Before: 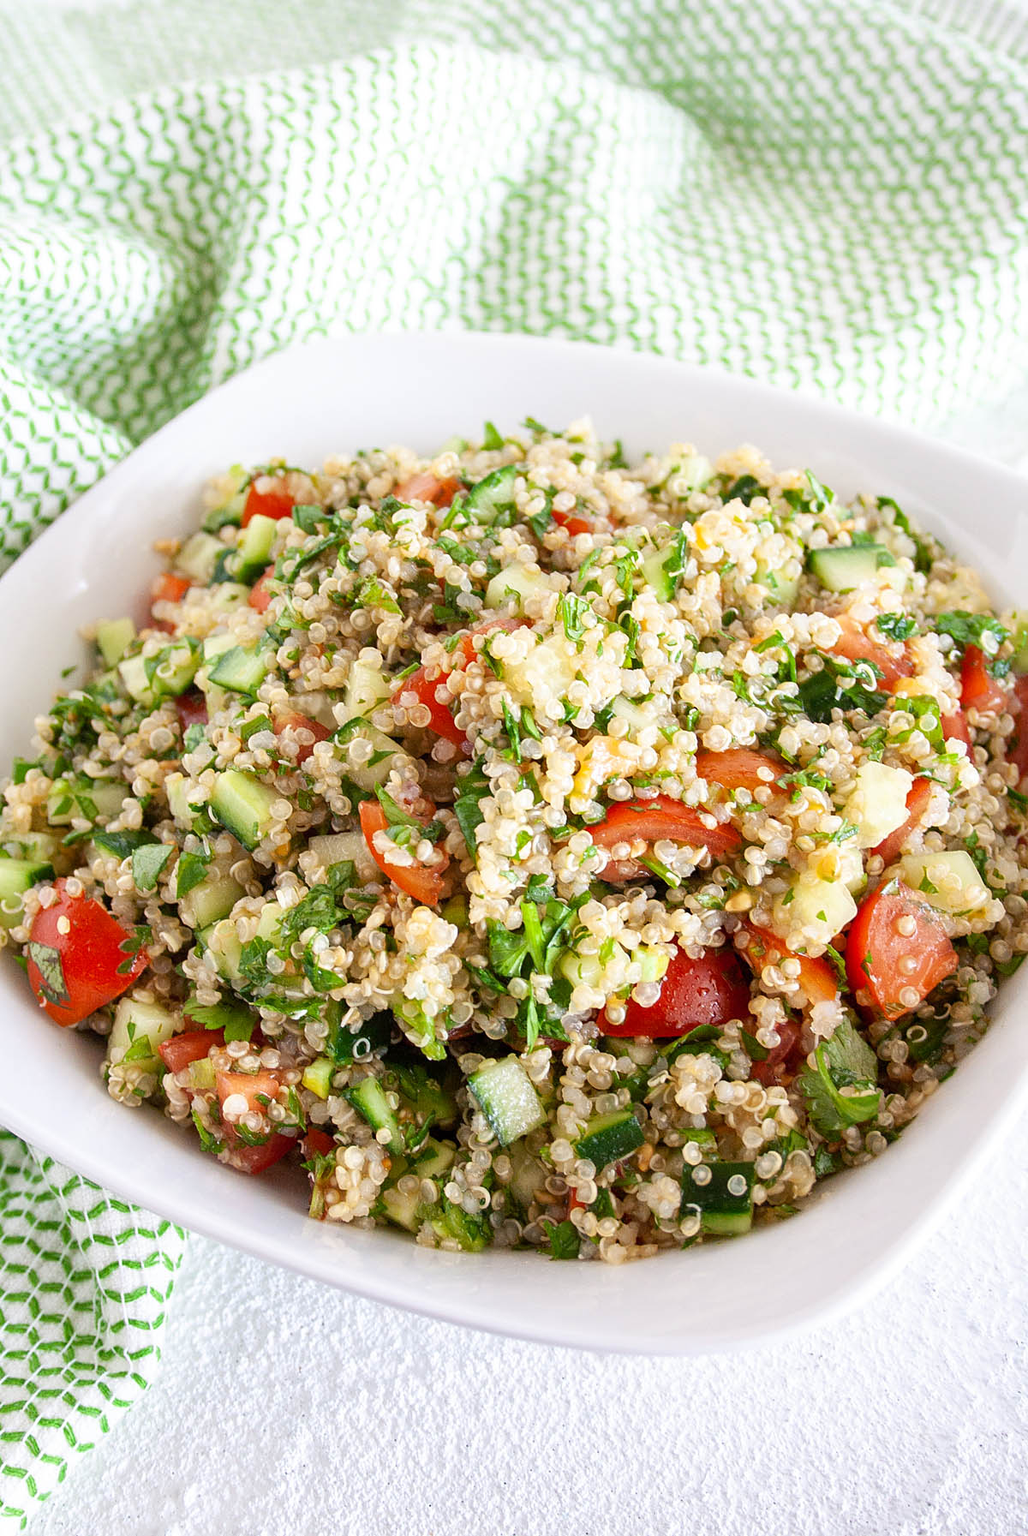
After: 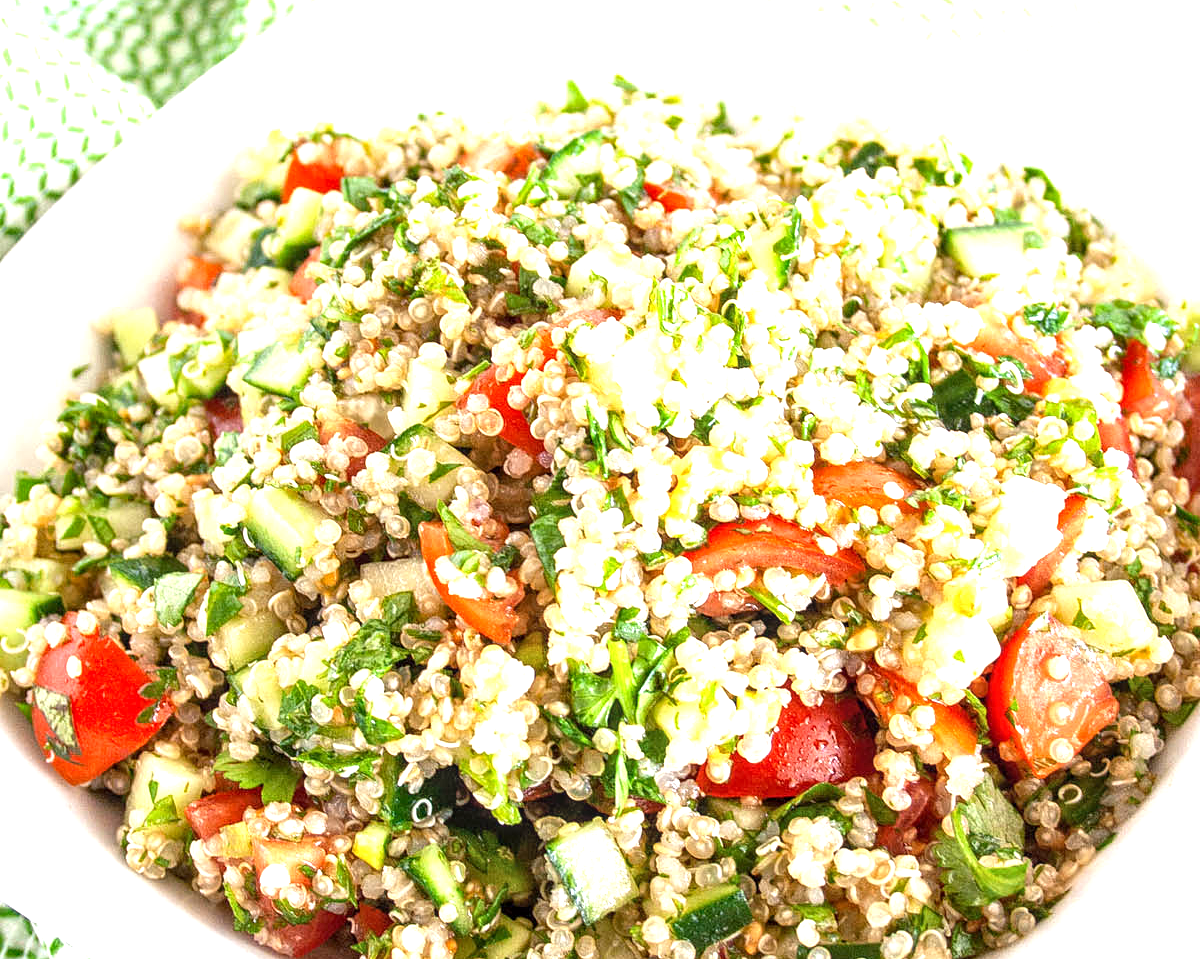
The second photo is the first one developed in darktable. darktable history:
crop and rotate: top 23.043%, bottom 23.437%
tone equalizer: on, module defaults
exposure: exposure 1 EV, compensate highlight preservation false
local contrast: detail 130%
